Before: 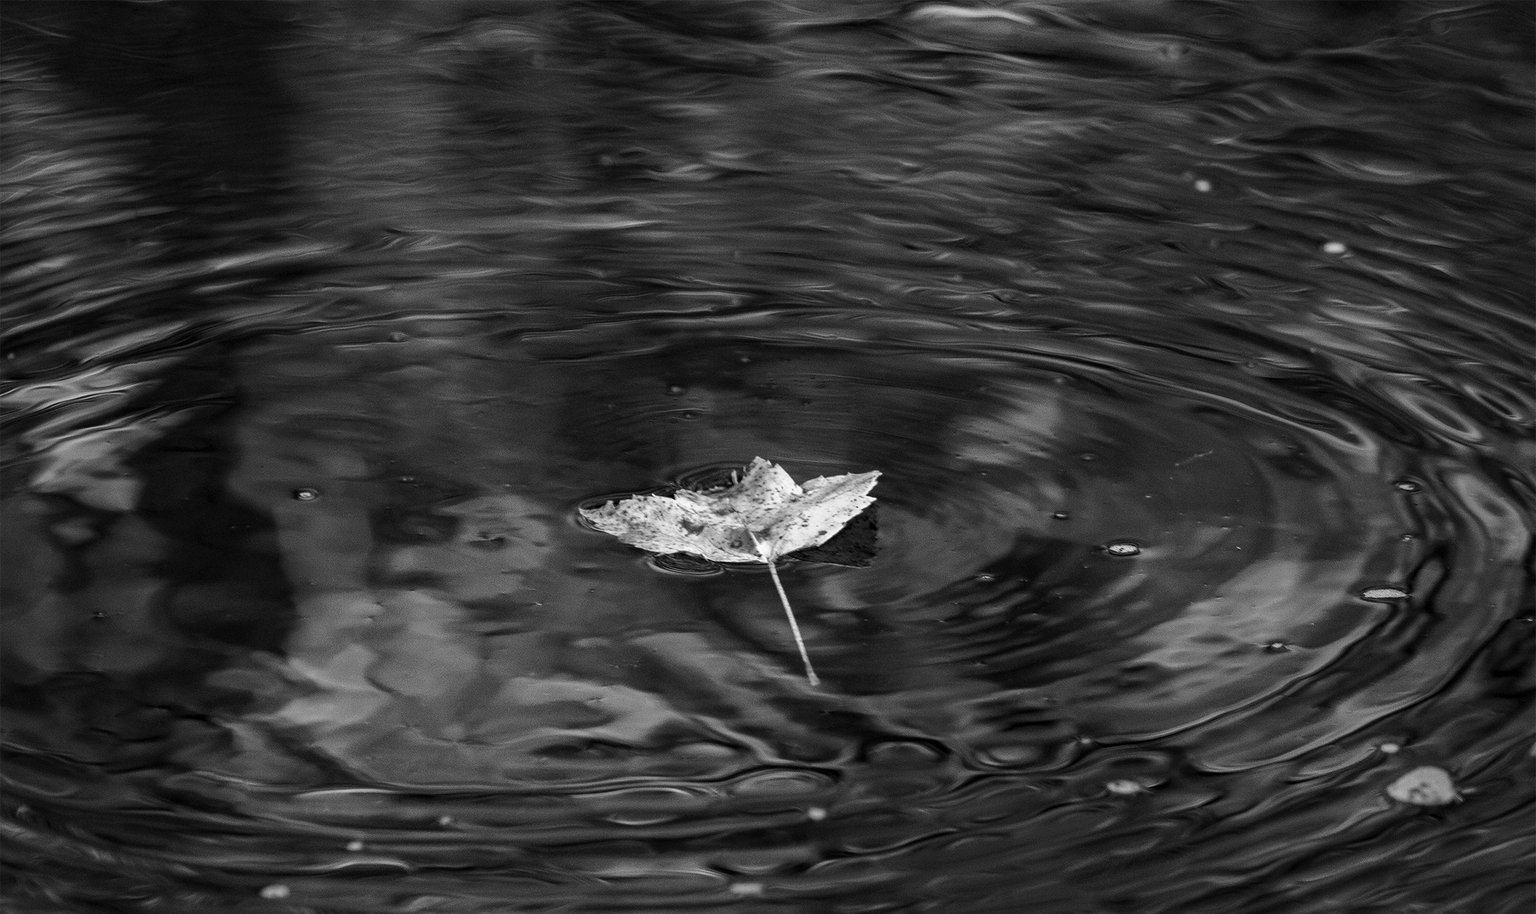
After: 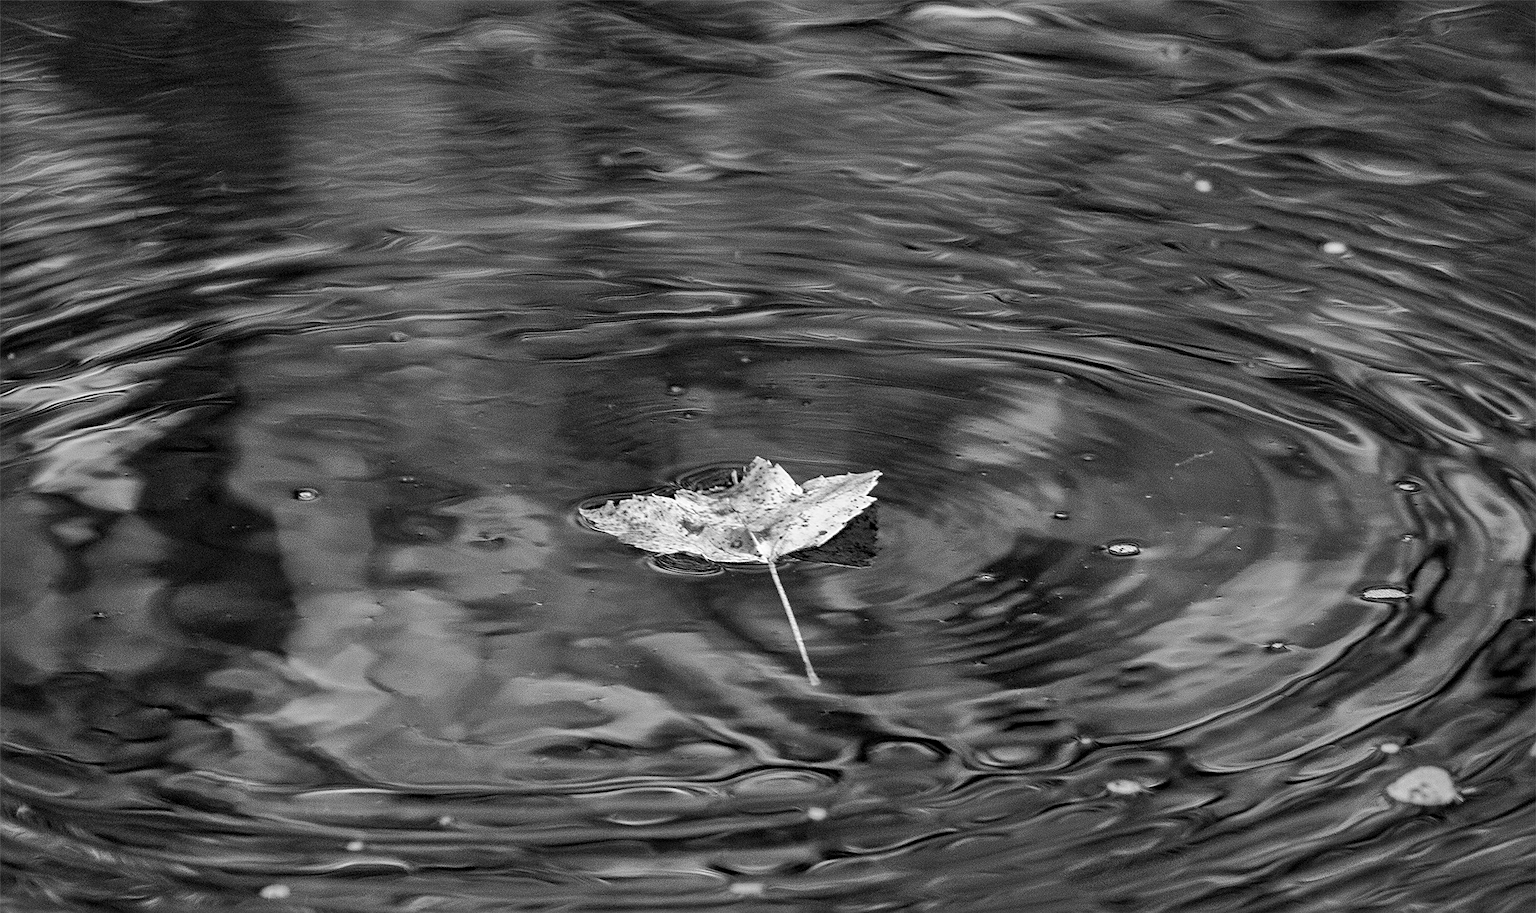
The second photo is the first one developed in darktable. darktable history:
shadows and highlights: soften with gaussian
sharpen: amount 0.588
